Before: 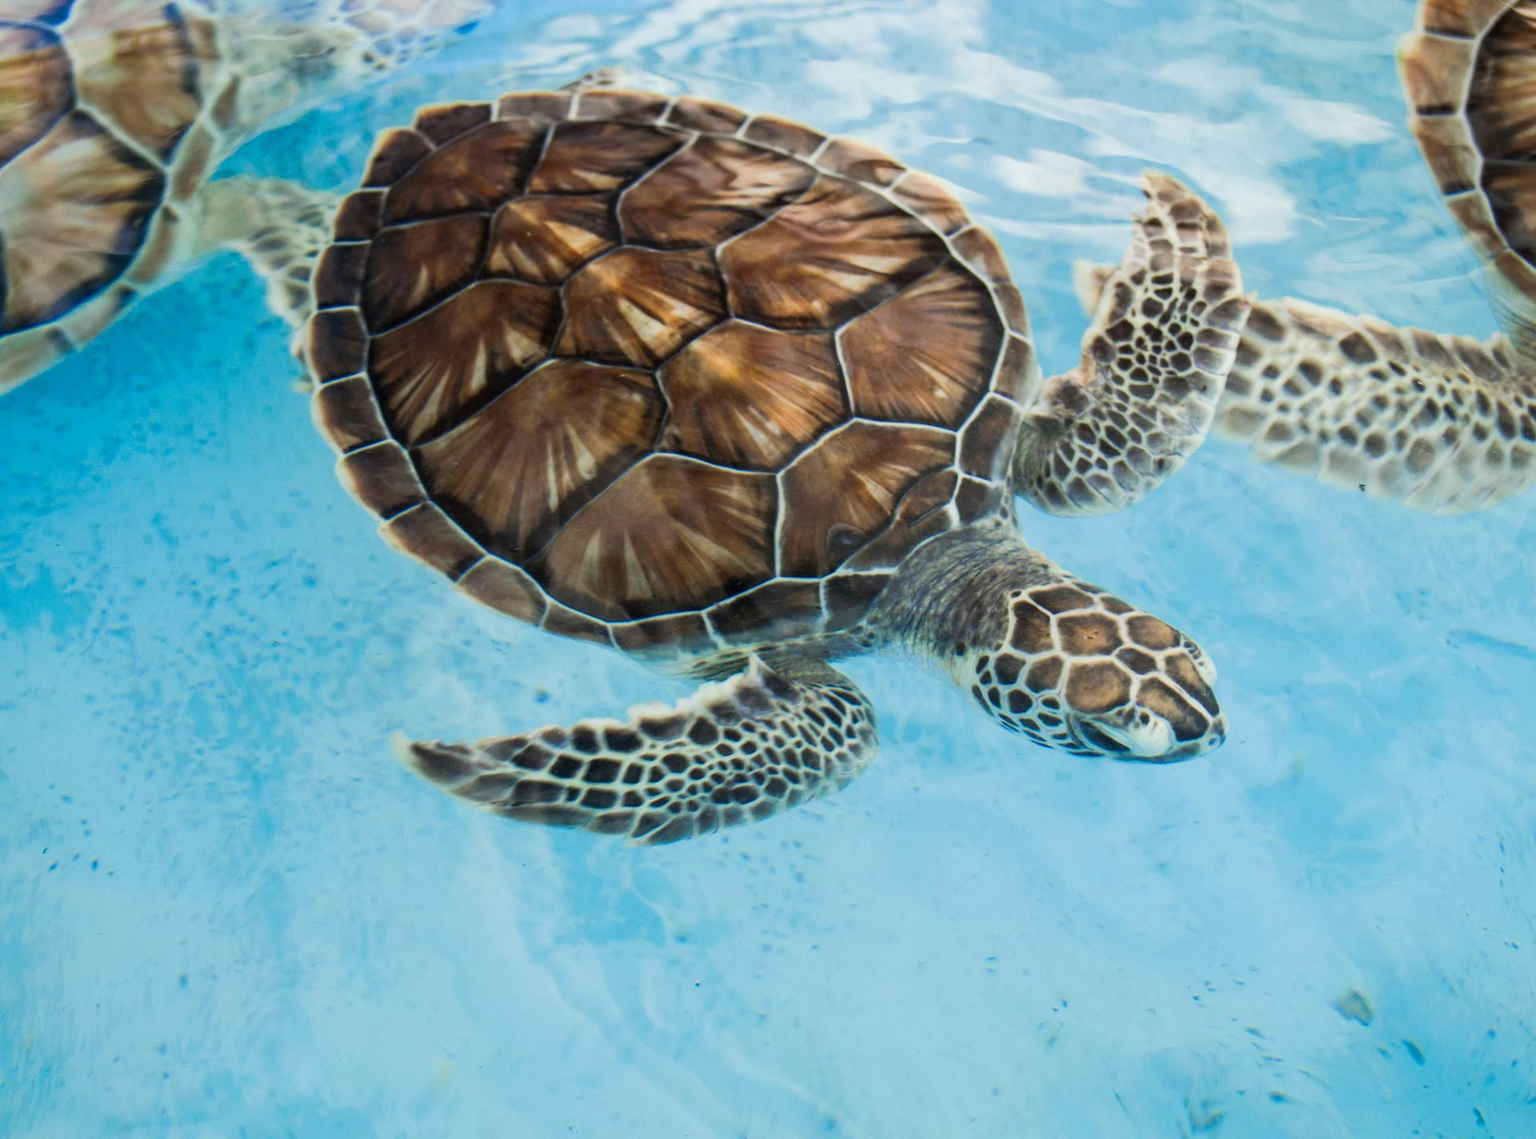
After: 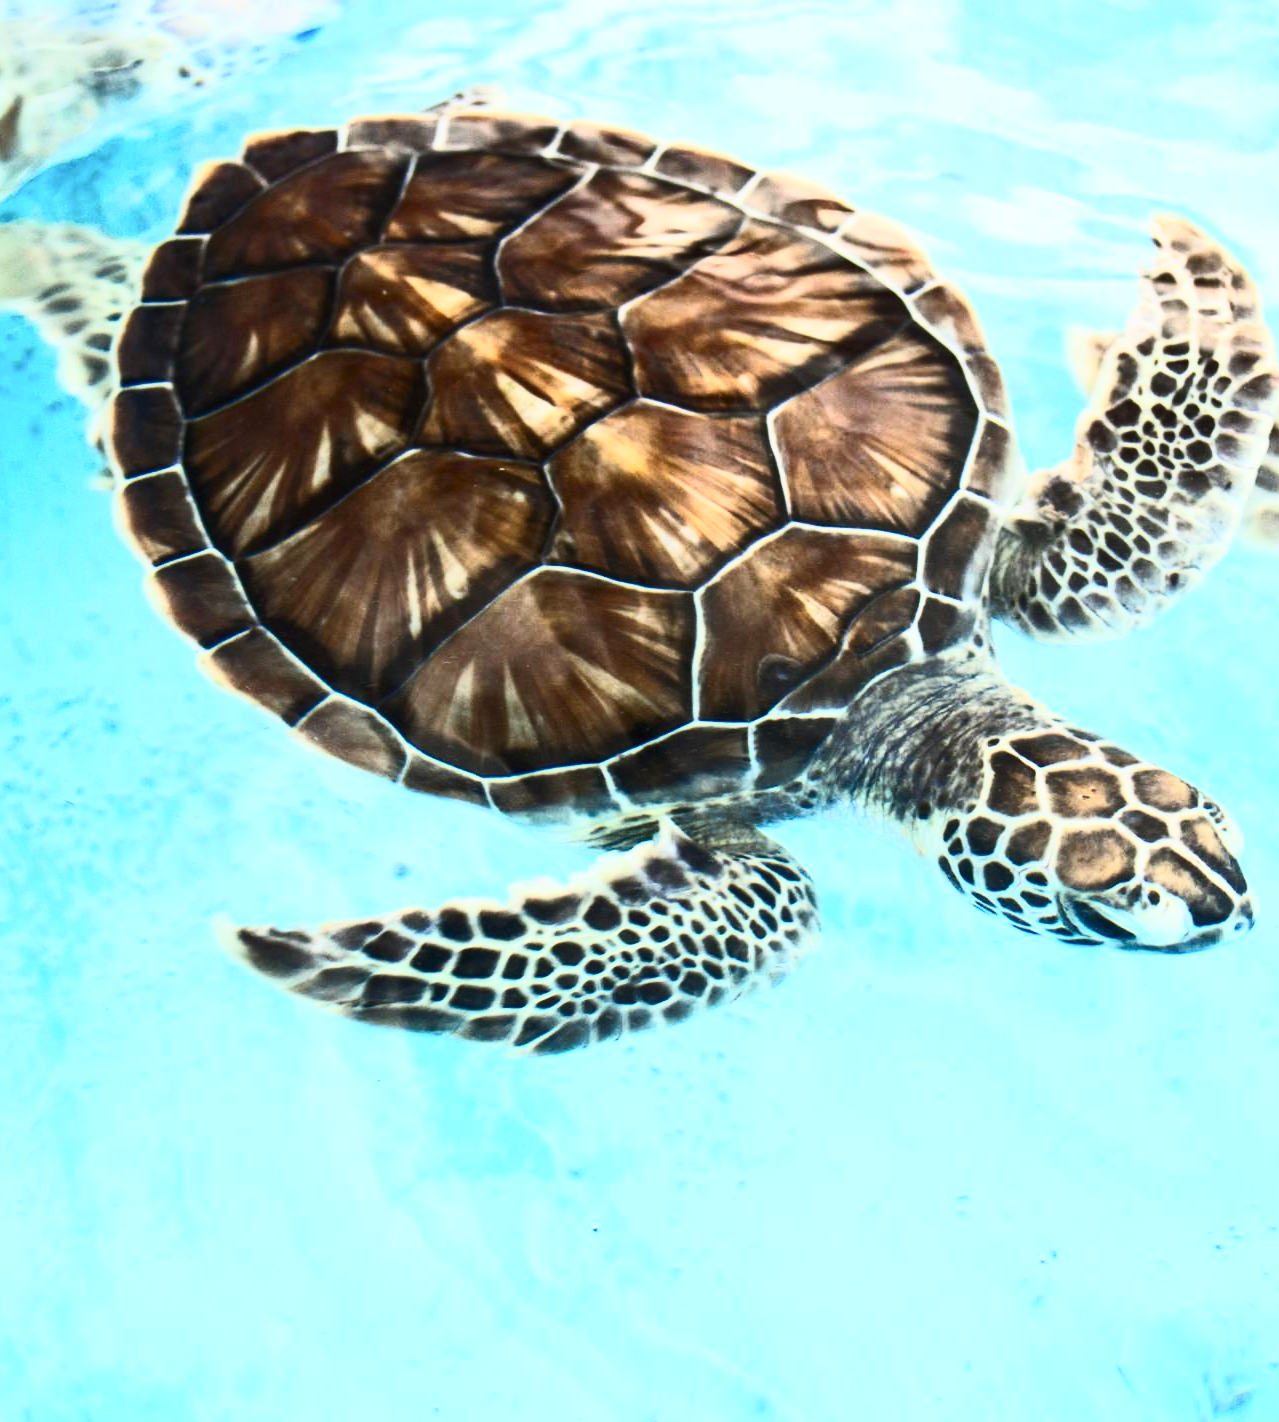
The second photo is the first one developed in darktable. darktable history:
crop and rotate: left 14.397%, right 18.925%
contrast brightness saturation: contrast 0.626, brightness 0.348, saturation 0.148
